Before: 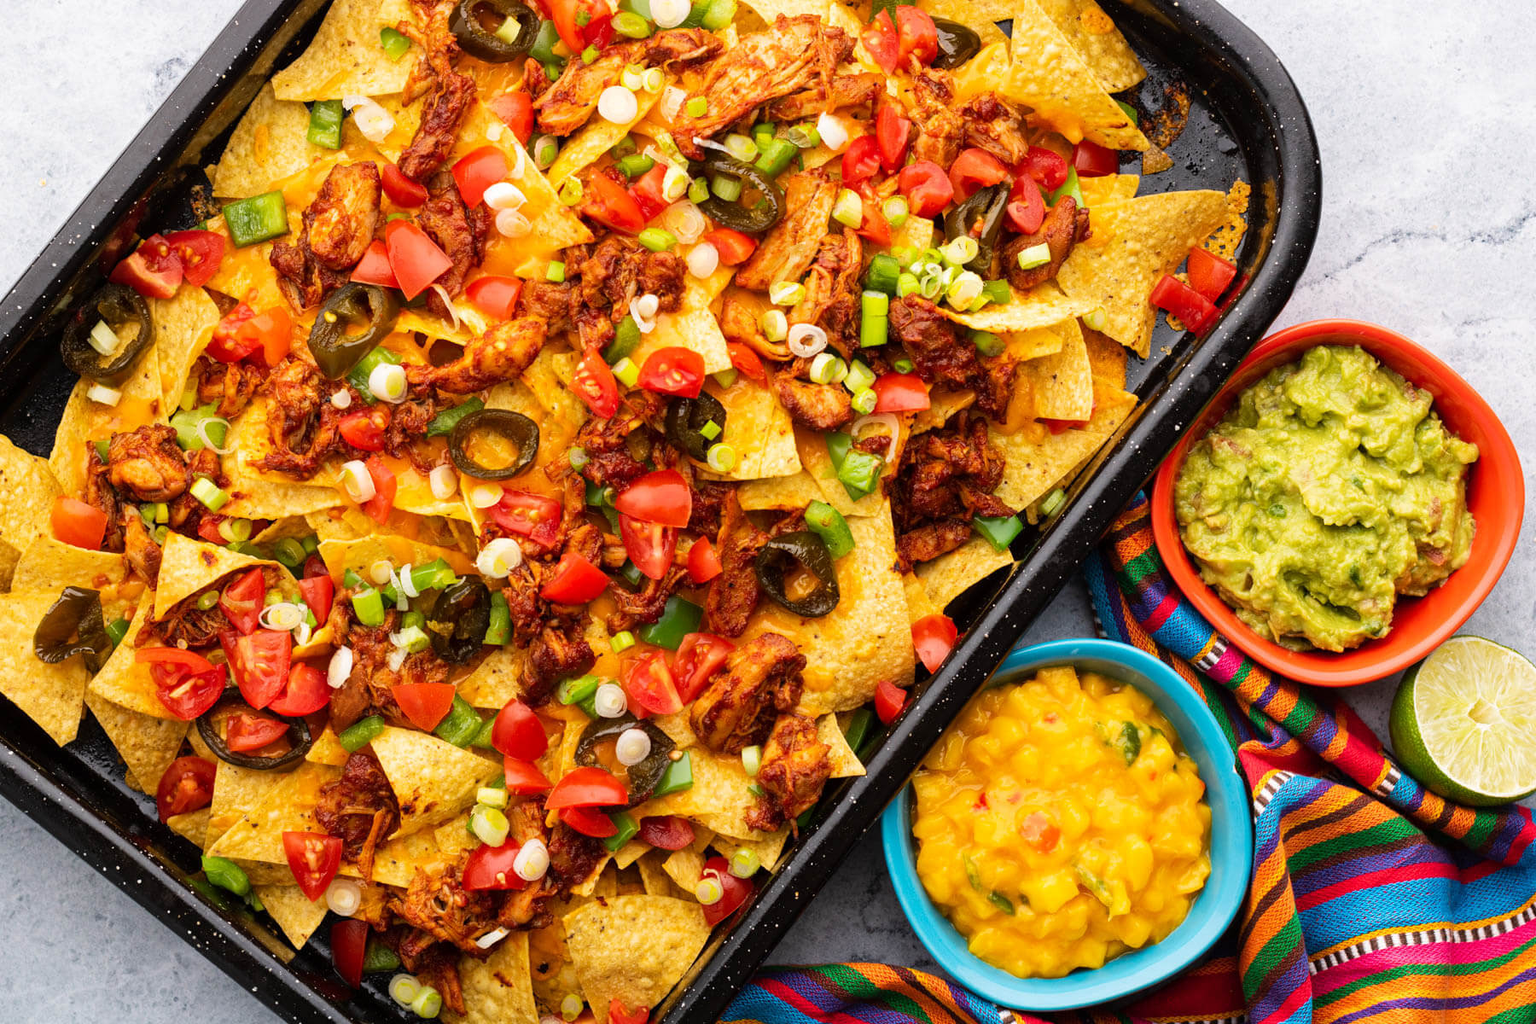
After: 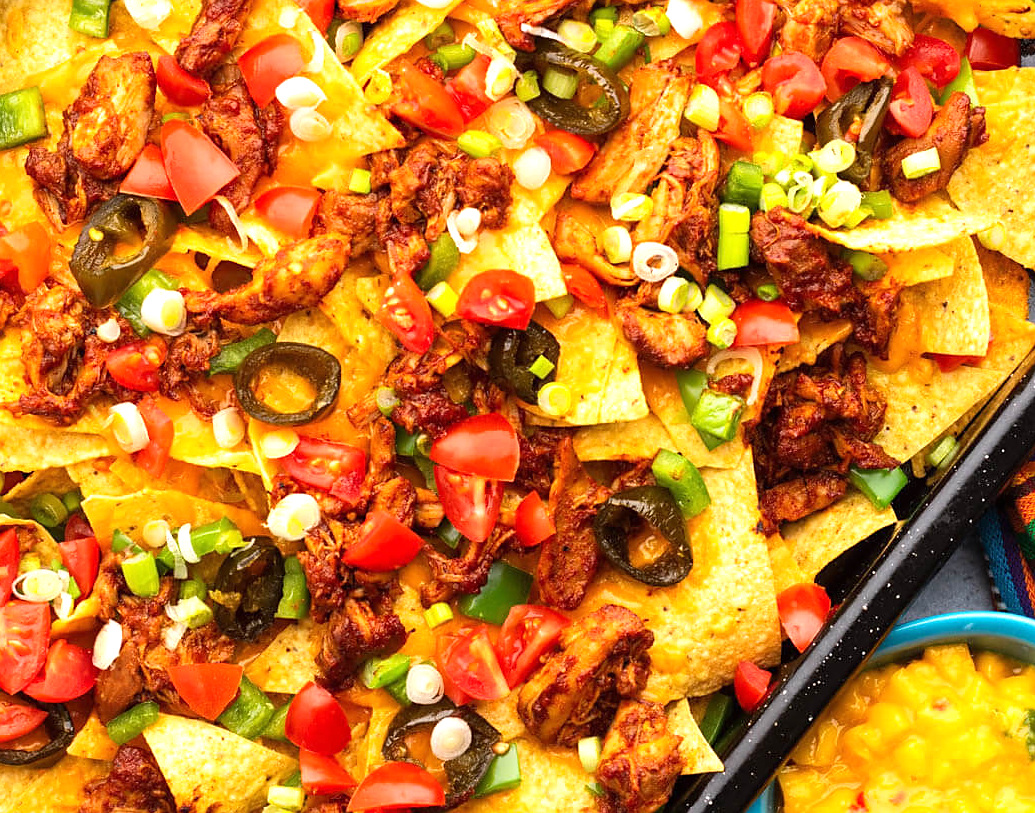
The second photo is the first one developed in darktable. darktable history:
sharpen: radius 1.431, amount 0.405, threshold 1.695
crop: left 16.22%, top 11.496%, right 26.259%, bottom 20.675%
exposure: black level correction 0, exposure 0.499 EV, compensate highlight preservation false
